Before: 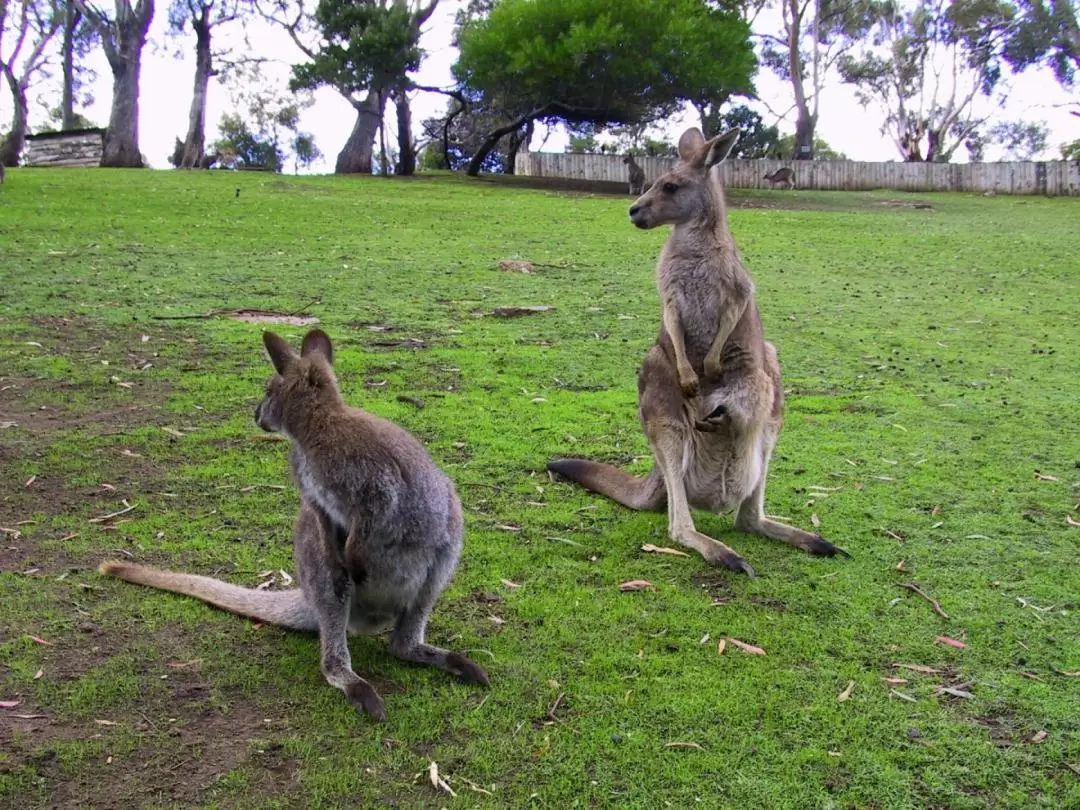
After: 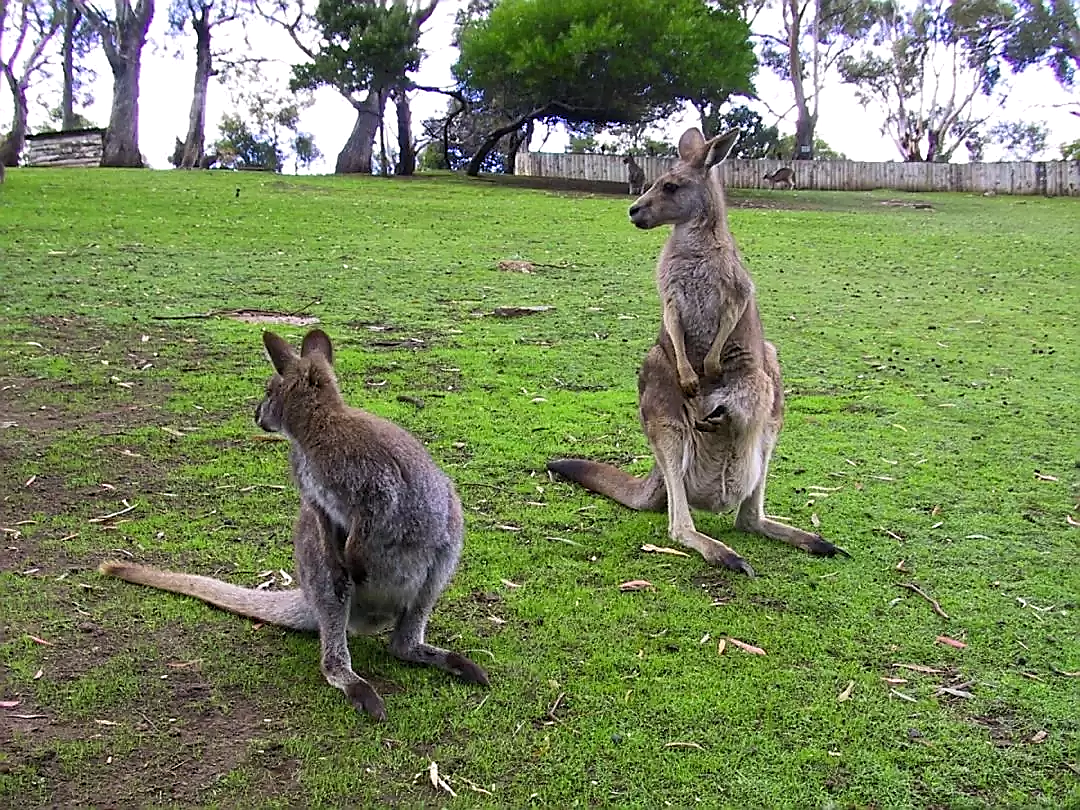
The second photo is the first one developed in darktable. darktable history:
sharpen: radius 1.357, amount 1.264, threshold 0.689
levels: levels [0, 0.48, 0.961]
